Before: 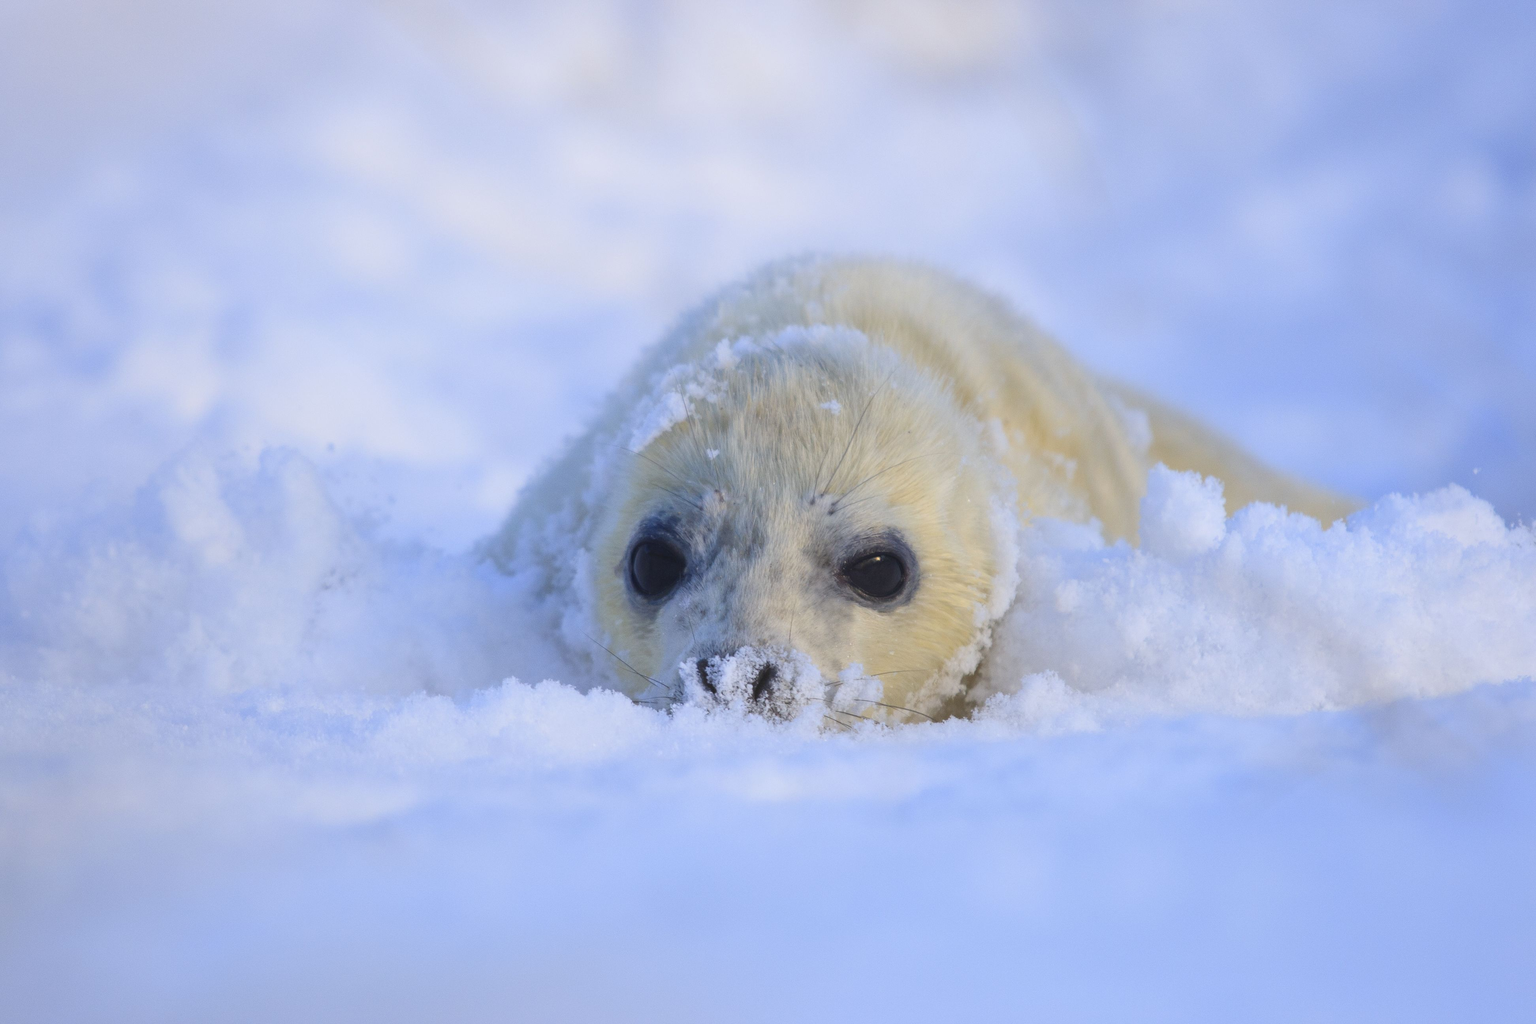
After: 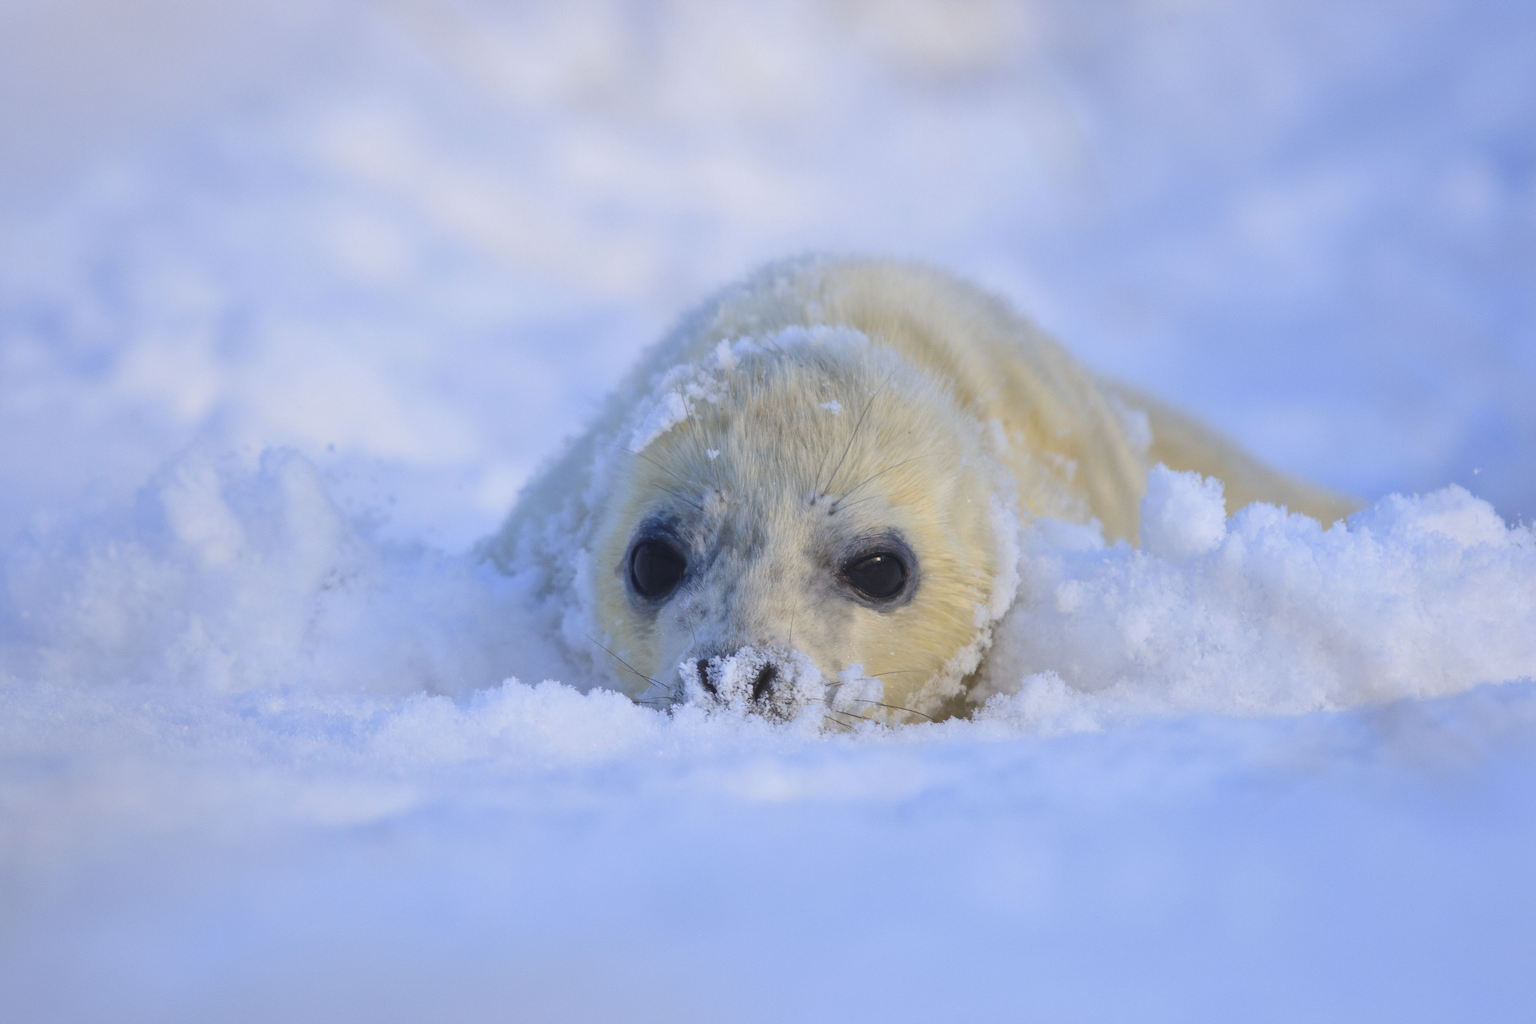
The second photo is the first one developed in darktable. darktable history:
shadows and highlights: shadows 32.1, highlights -32.87, soften with gaussian
